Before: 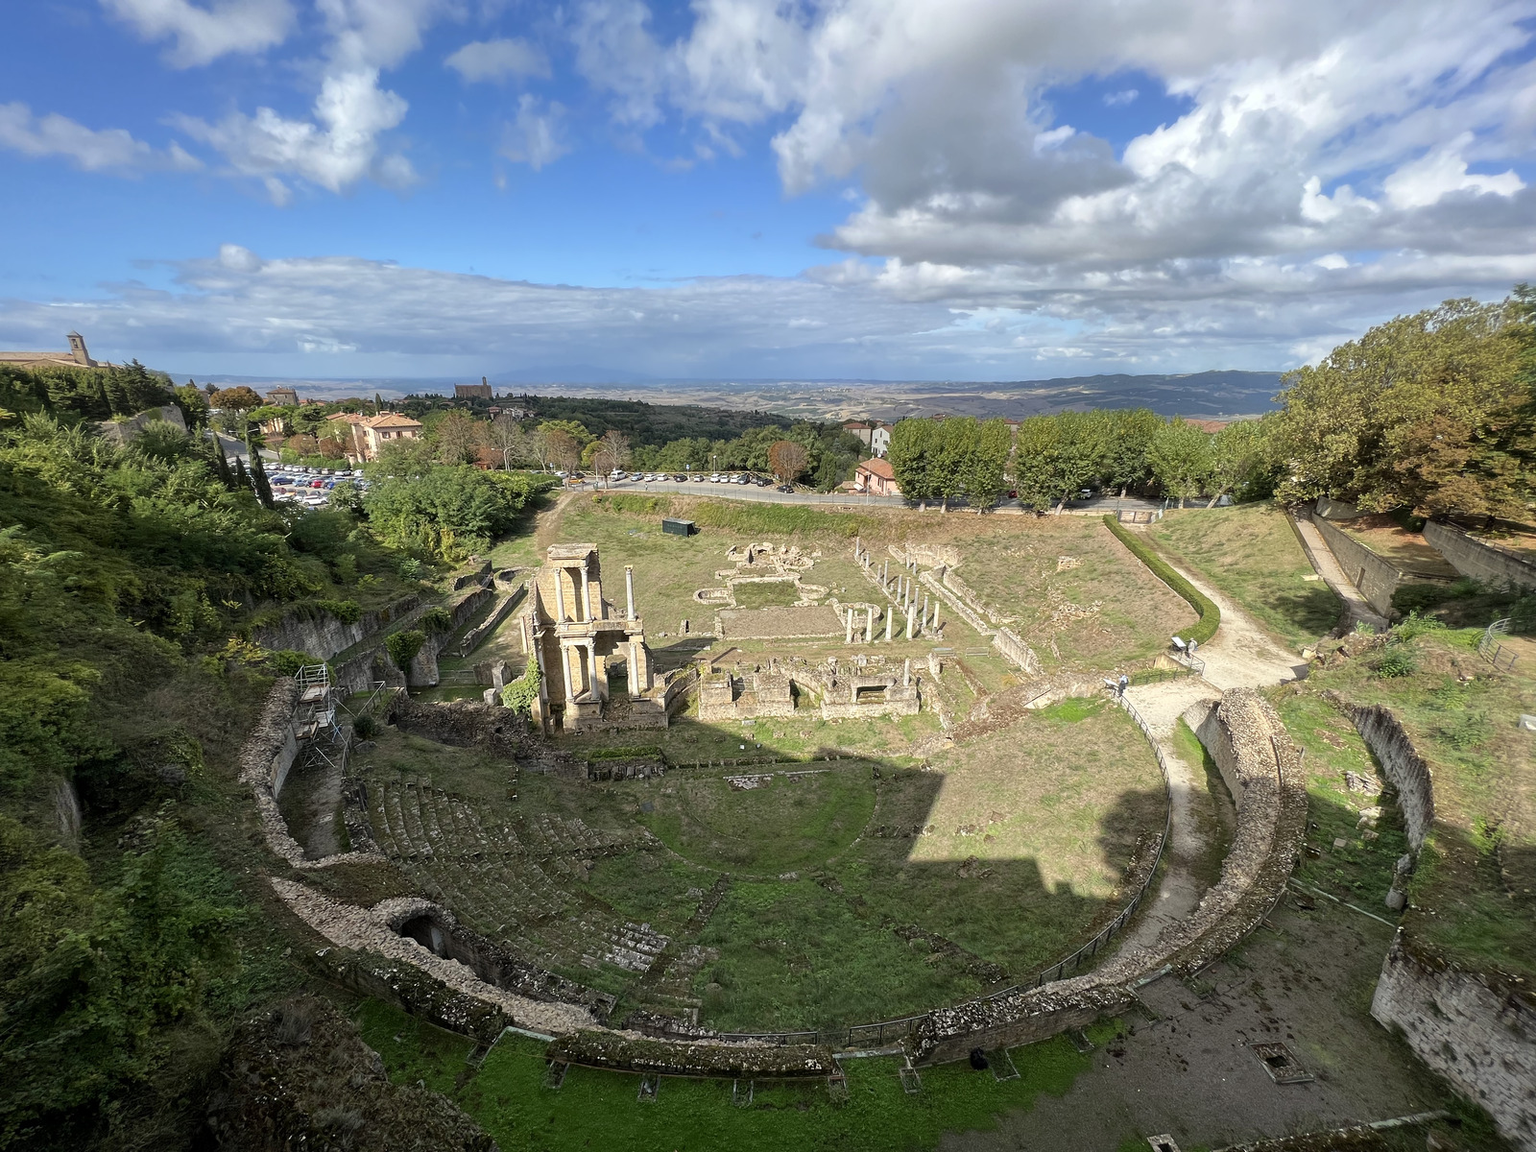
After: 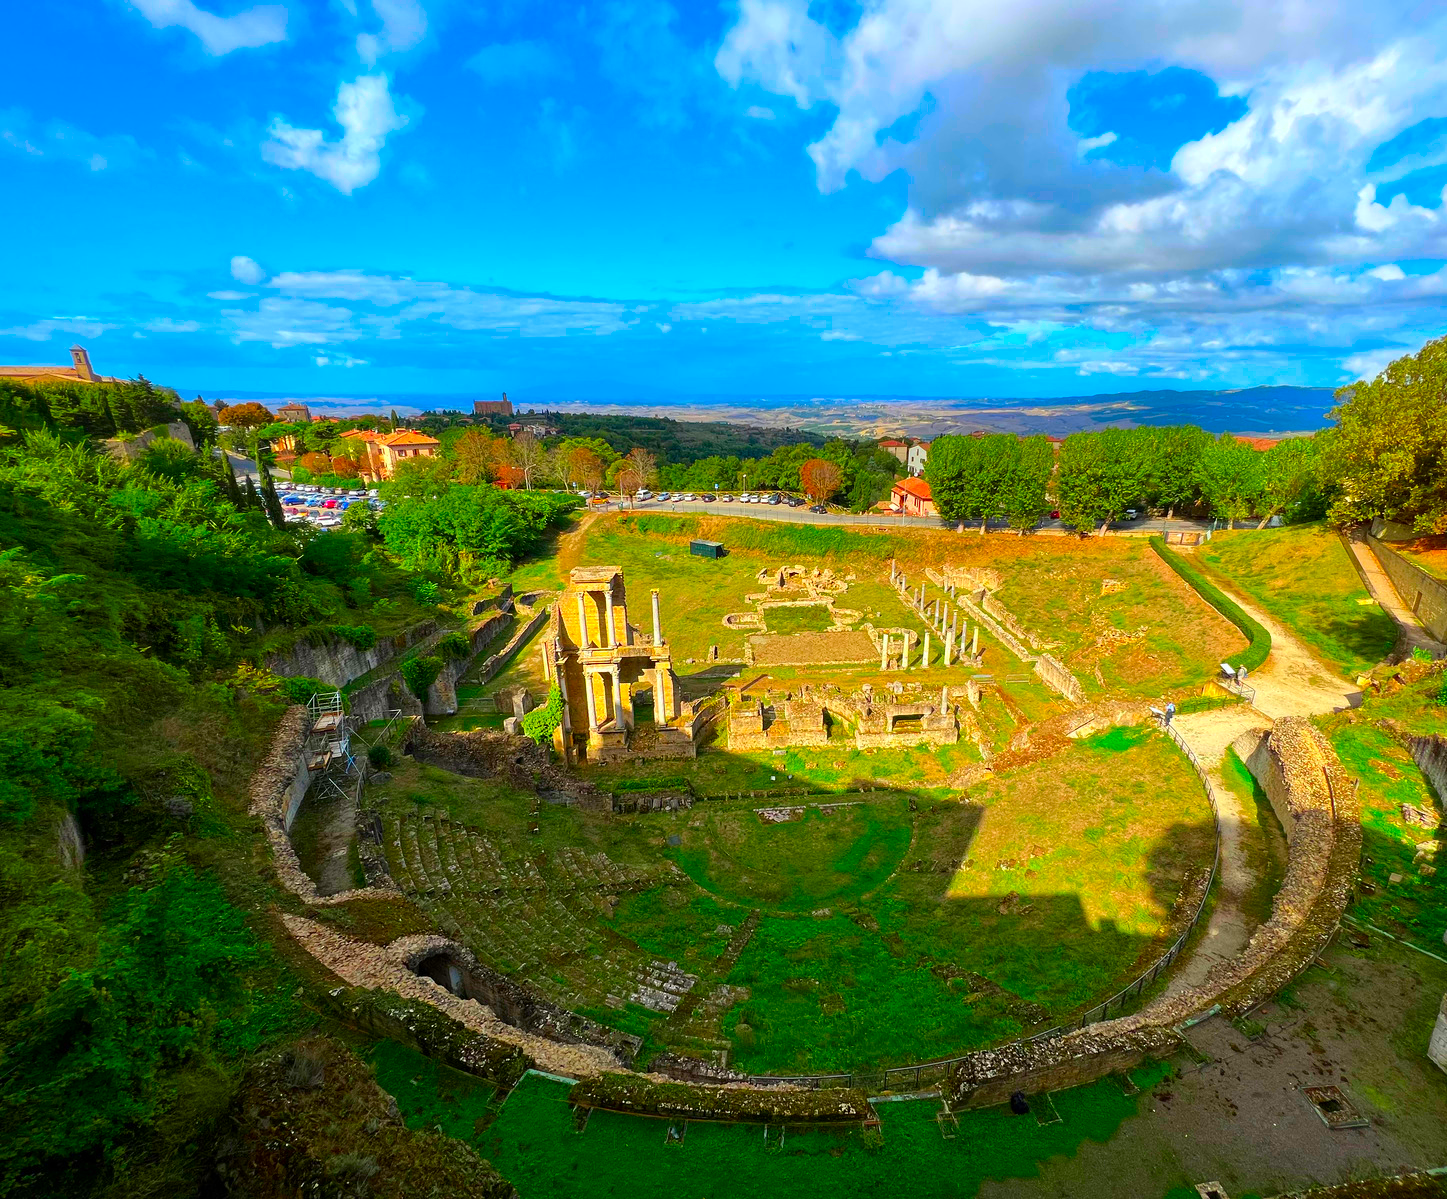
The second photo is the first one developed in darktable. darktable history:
color correction: saturation 3
crop: right 9.509%, bottom 0.031%
